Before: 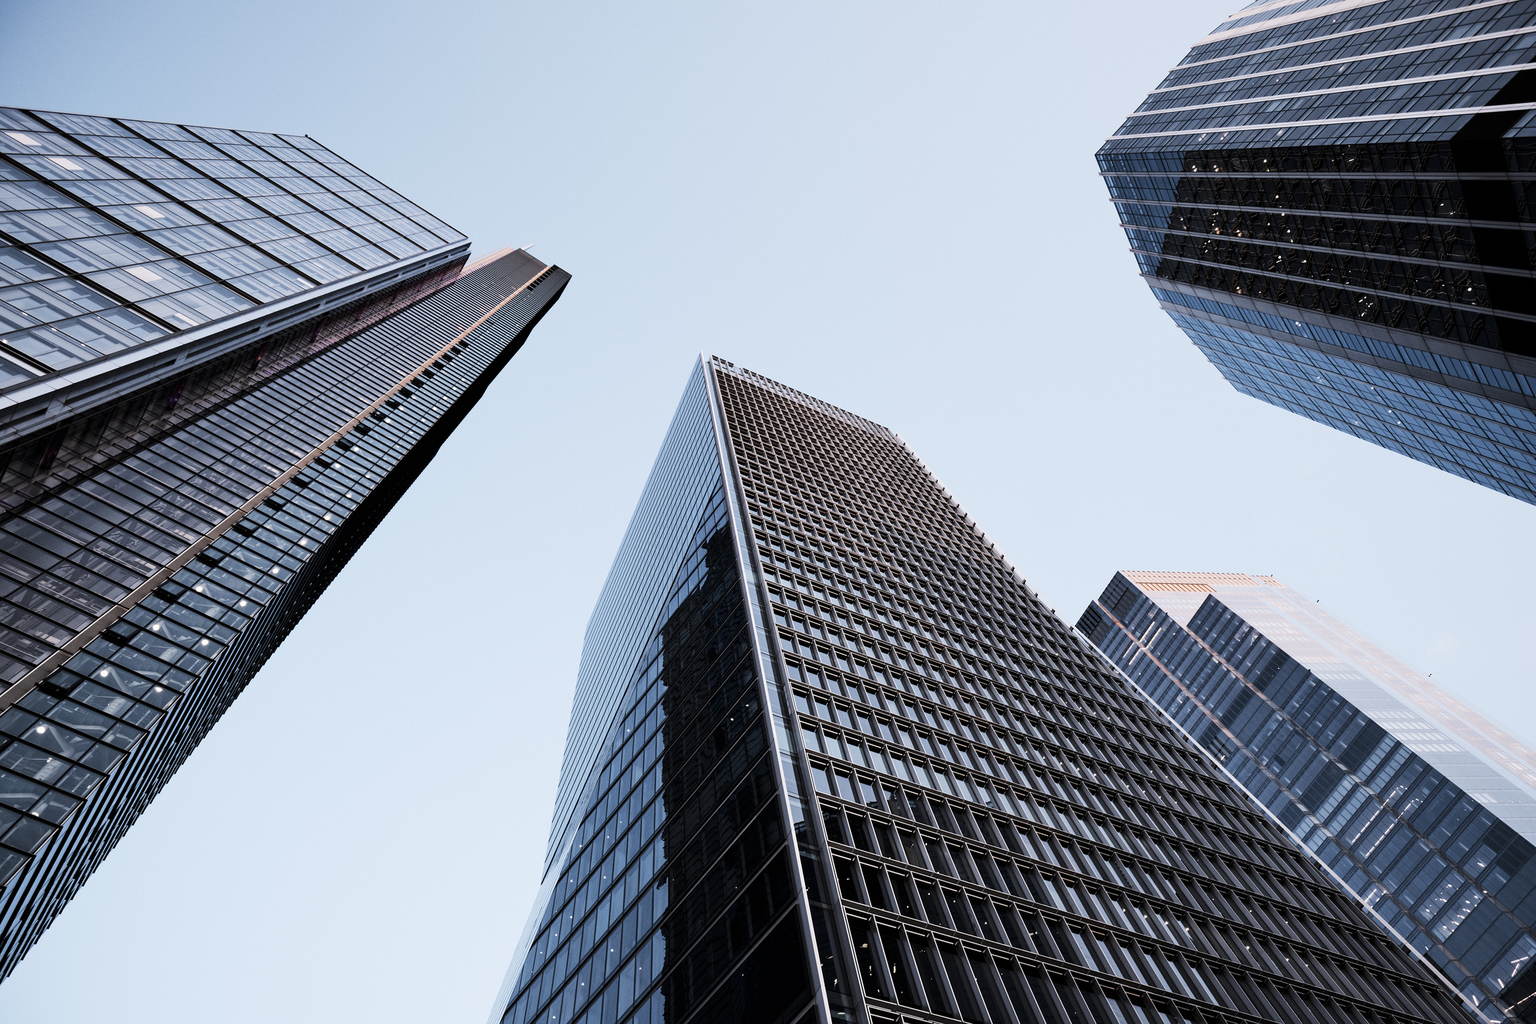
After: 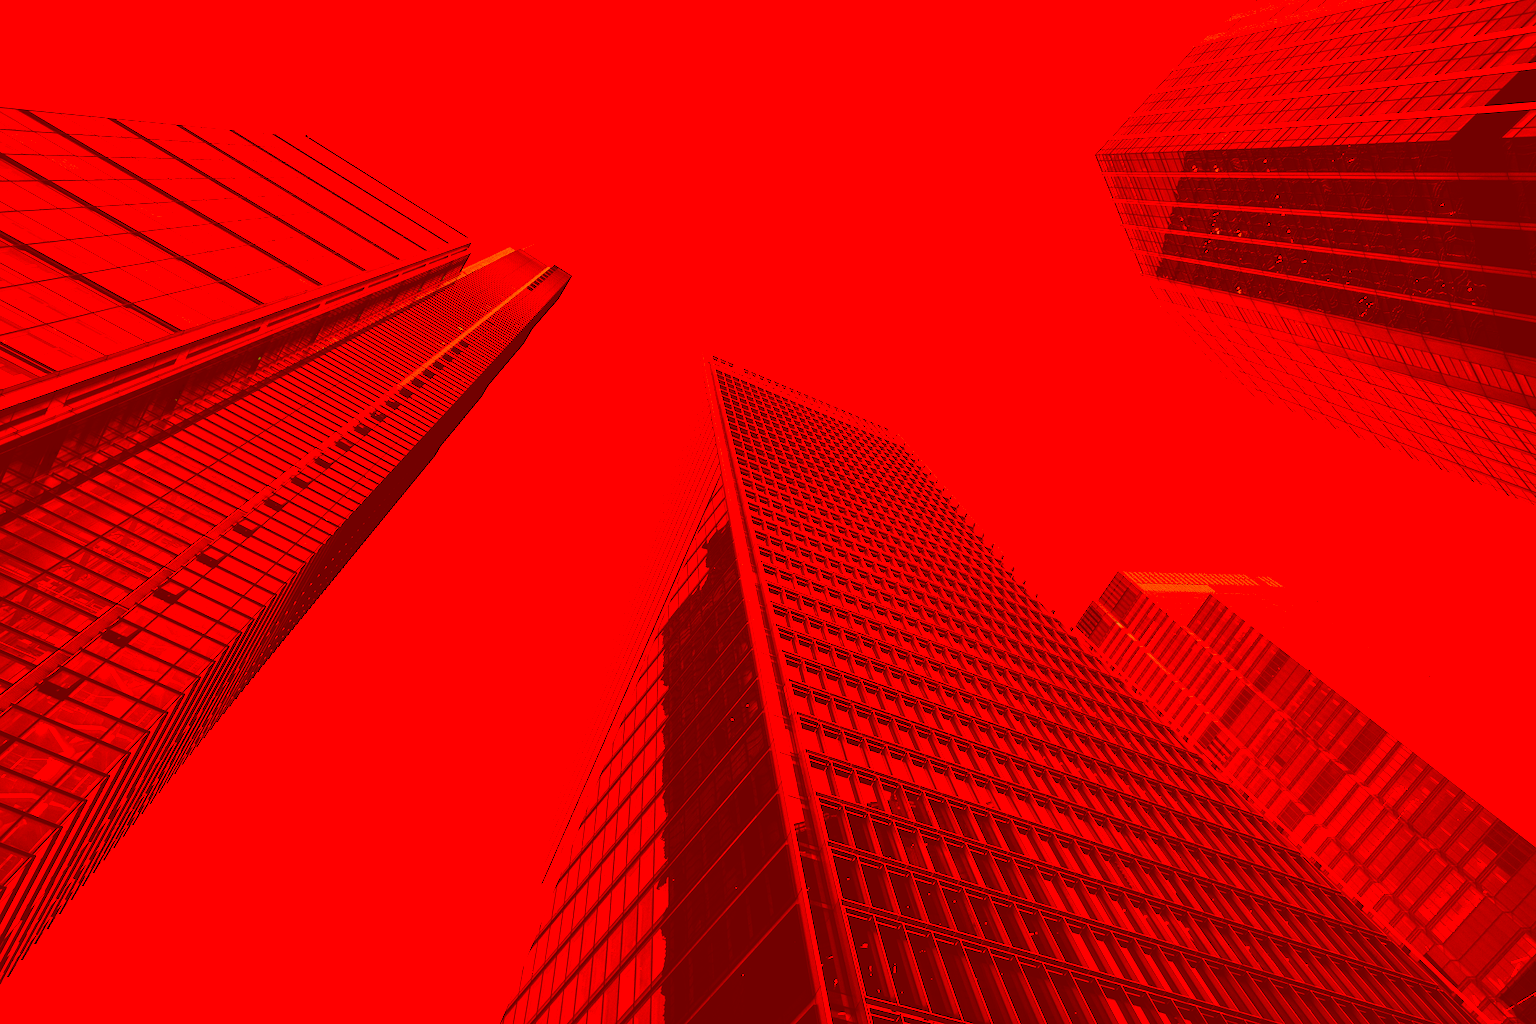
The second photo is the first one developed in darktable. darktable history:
graduated density: rotation -180°, offset 27.42
color correction: highlights a* -39.68, highlights b* -40, shadows a* -40, shadows b* -40, saturation -3
white balance: red 0.926, green 1.003, blue 1.133
